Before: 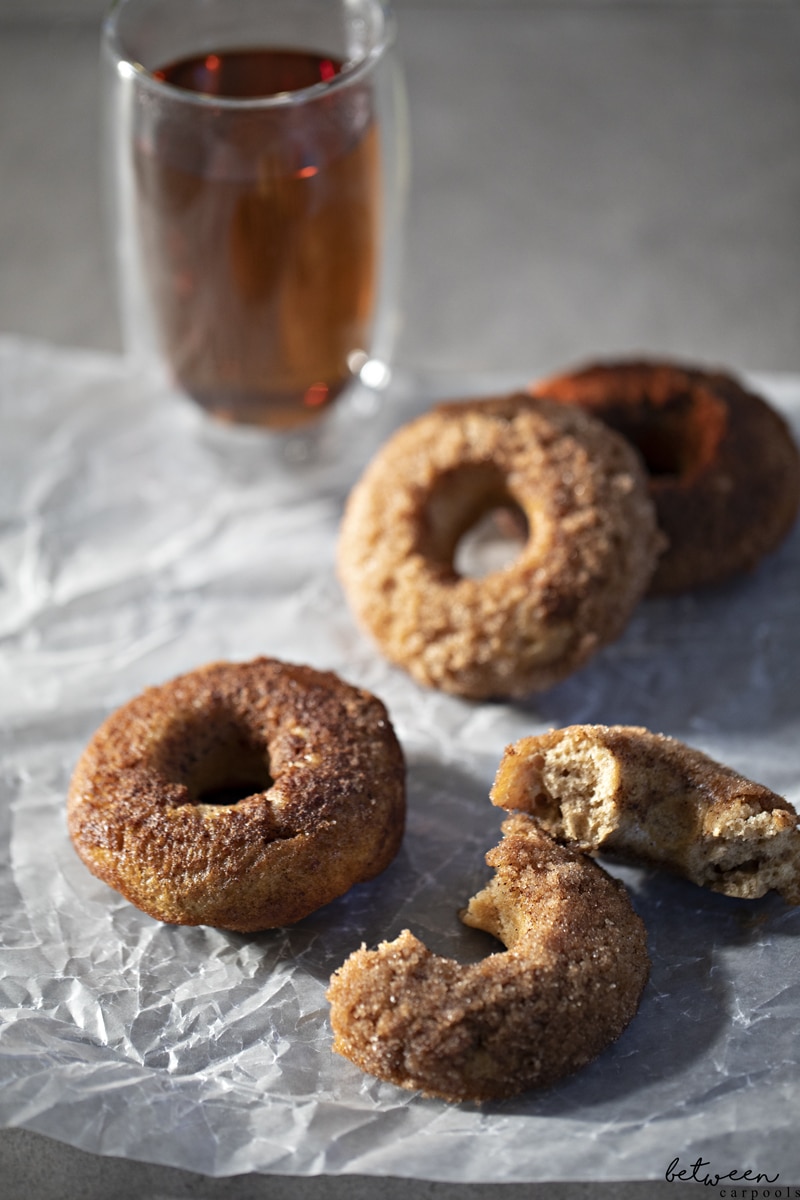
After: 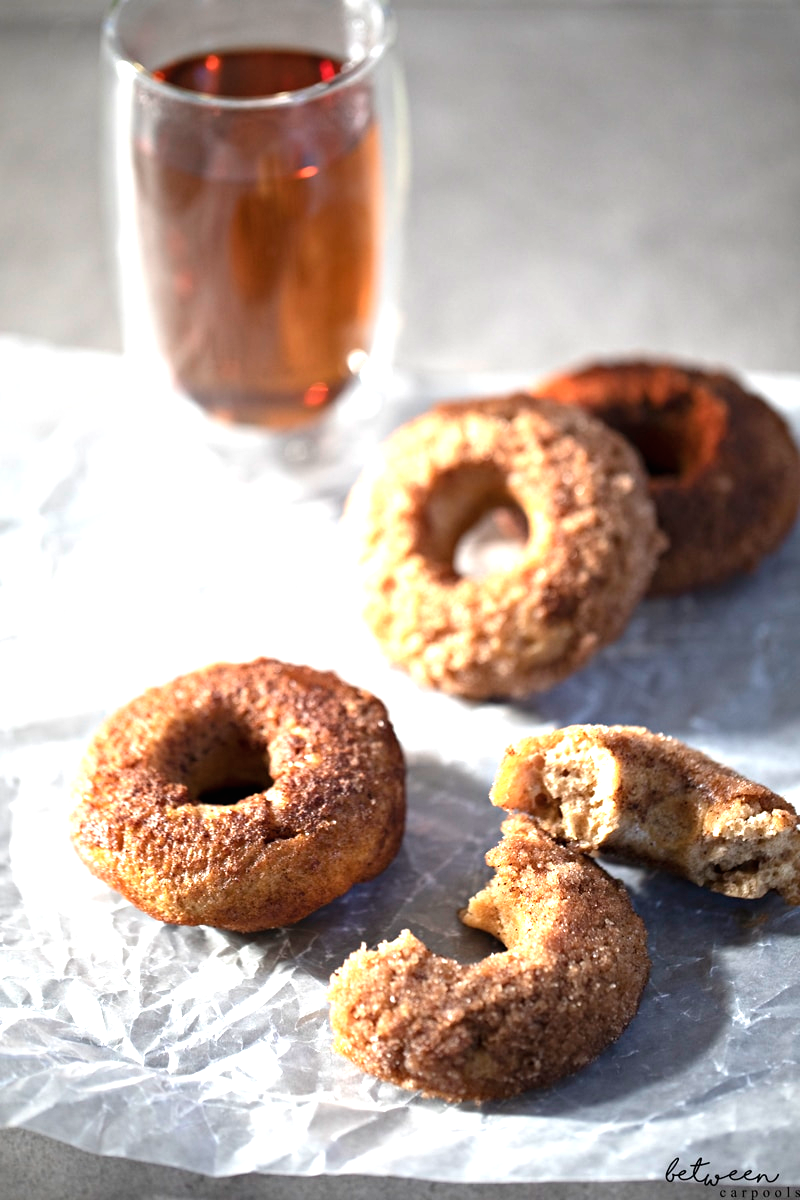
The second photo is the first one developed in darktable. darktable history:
exposure: black level correction 0, exposure 1.2 EV, compensate exposure bias true, compensate highlight preservation false
contrast brightness saturation: contrast 0.01, saturation -0.05
